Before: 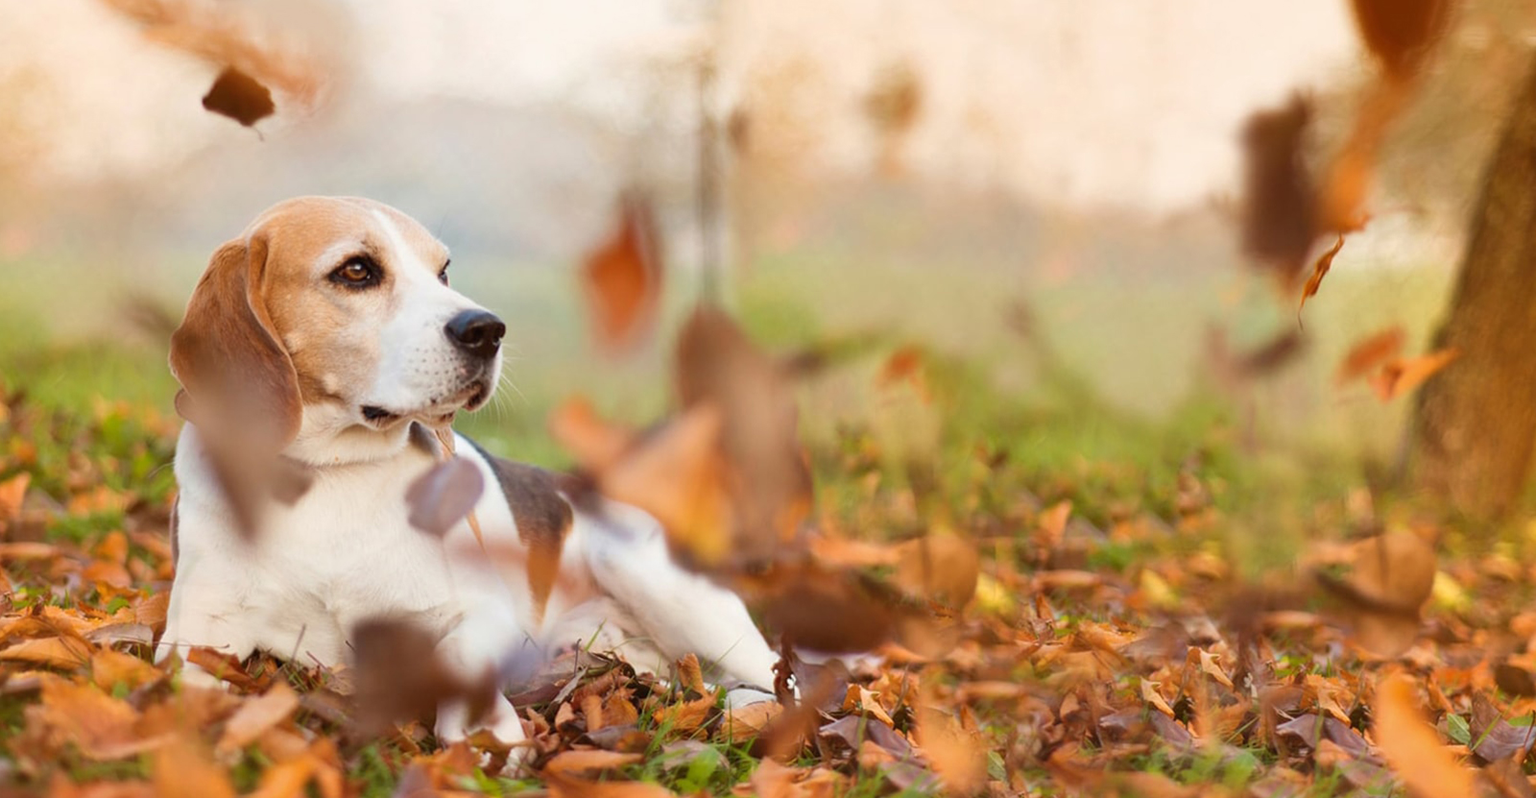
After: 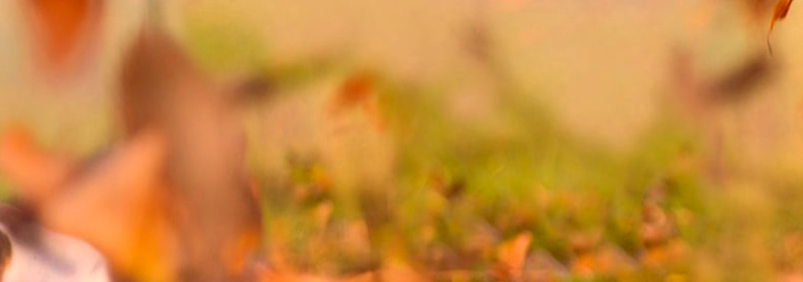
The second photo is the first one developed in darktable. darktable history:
crop: left 36.618%, top 34.878%, right 13.138%, bottom 31.145%
color correction: highlights a* 20.51, highlights b* 19.93
